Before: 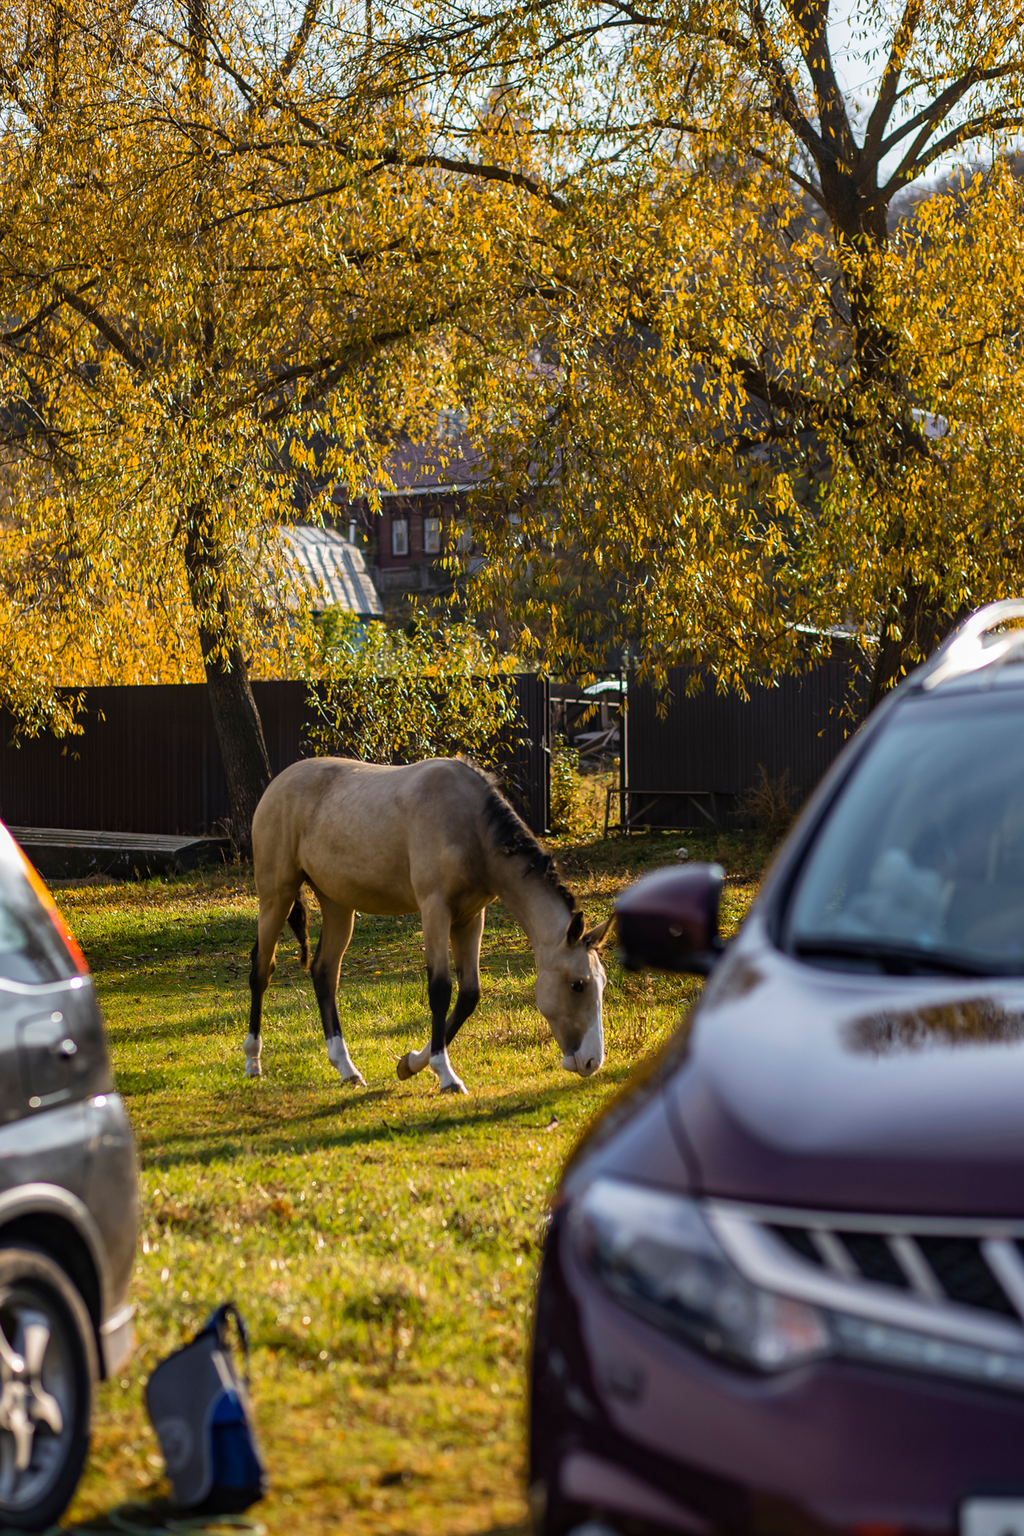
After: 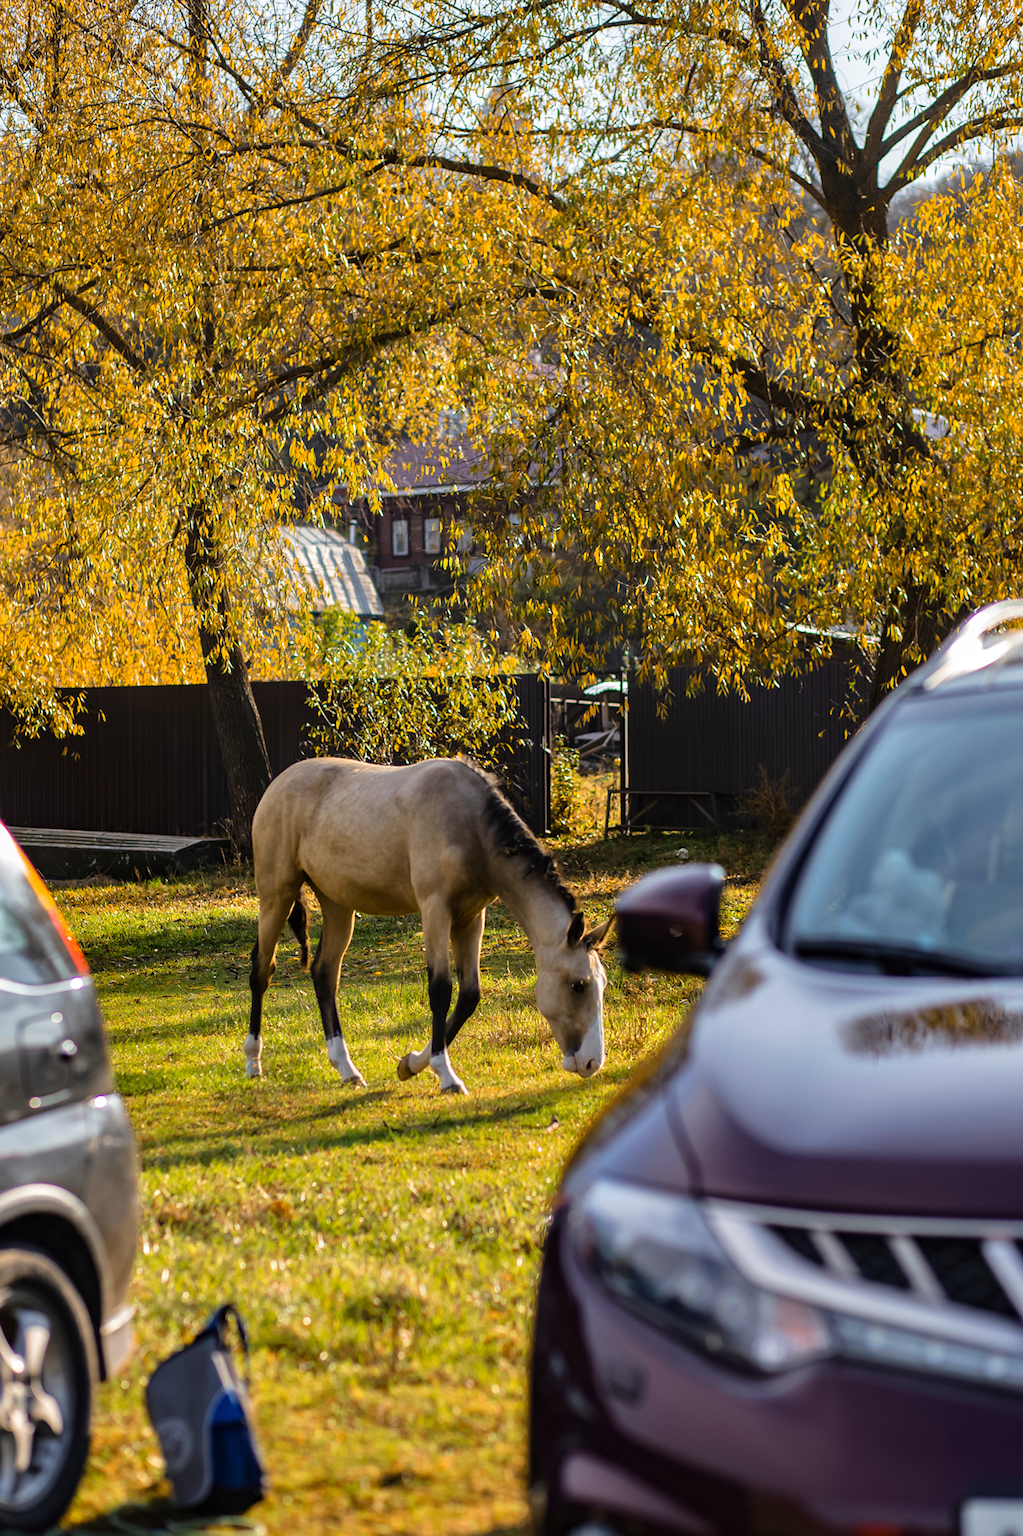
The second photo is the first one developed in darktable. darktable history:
crop: left 0.013%
tone equalizer: -8 EV 0.006 EV, -7 EV -0.026 EV, -6 EV 0.021 EV, -5 EV 0.027 EV, -4 EV 0.239 EV, -3 EV 0.636 EV, -2 EV 0.578 EV, -1 EV 0.17 EV, +0 EV 0.05 EV
